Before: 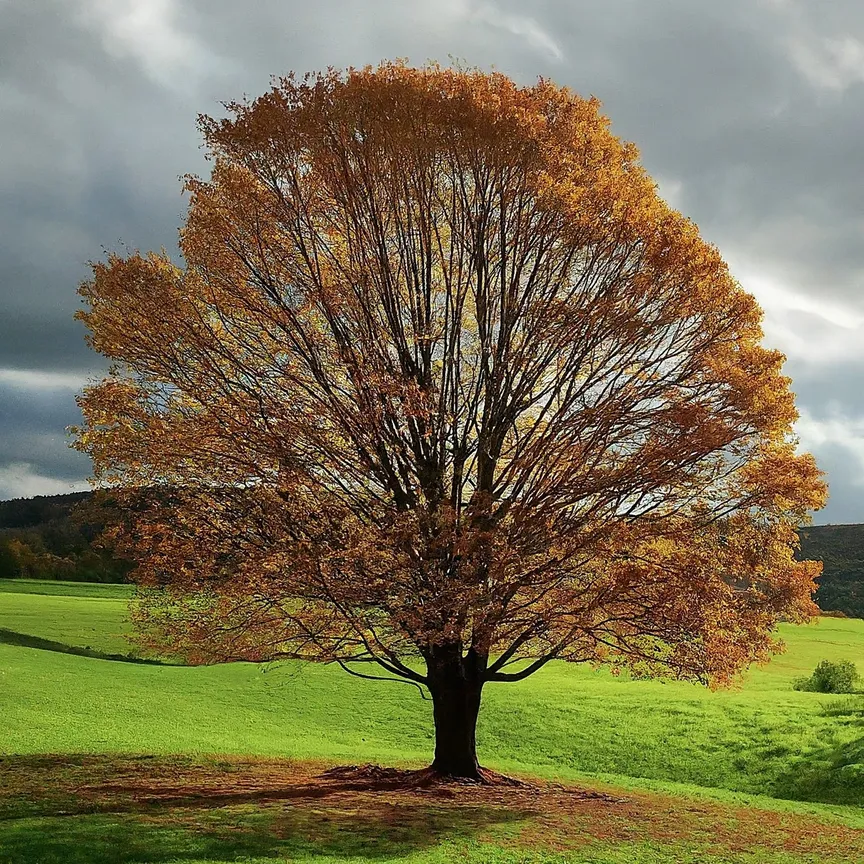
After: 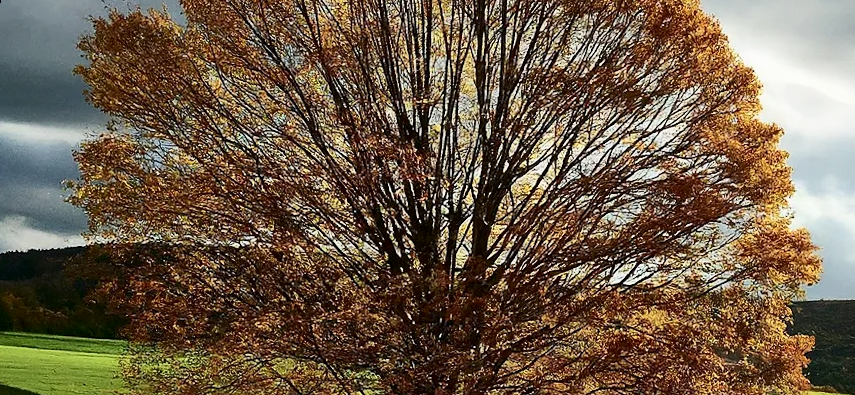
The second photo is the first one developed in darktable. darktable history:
rotate and perspective: rotation 1.57°, crop left 0.018, crop right 0.982, crop top 0.039, crop bottom 0.961
contrast brightness saturation: contrast 0.28
crop and rotate: top 26.056%, bottom 25.543%
